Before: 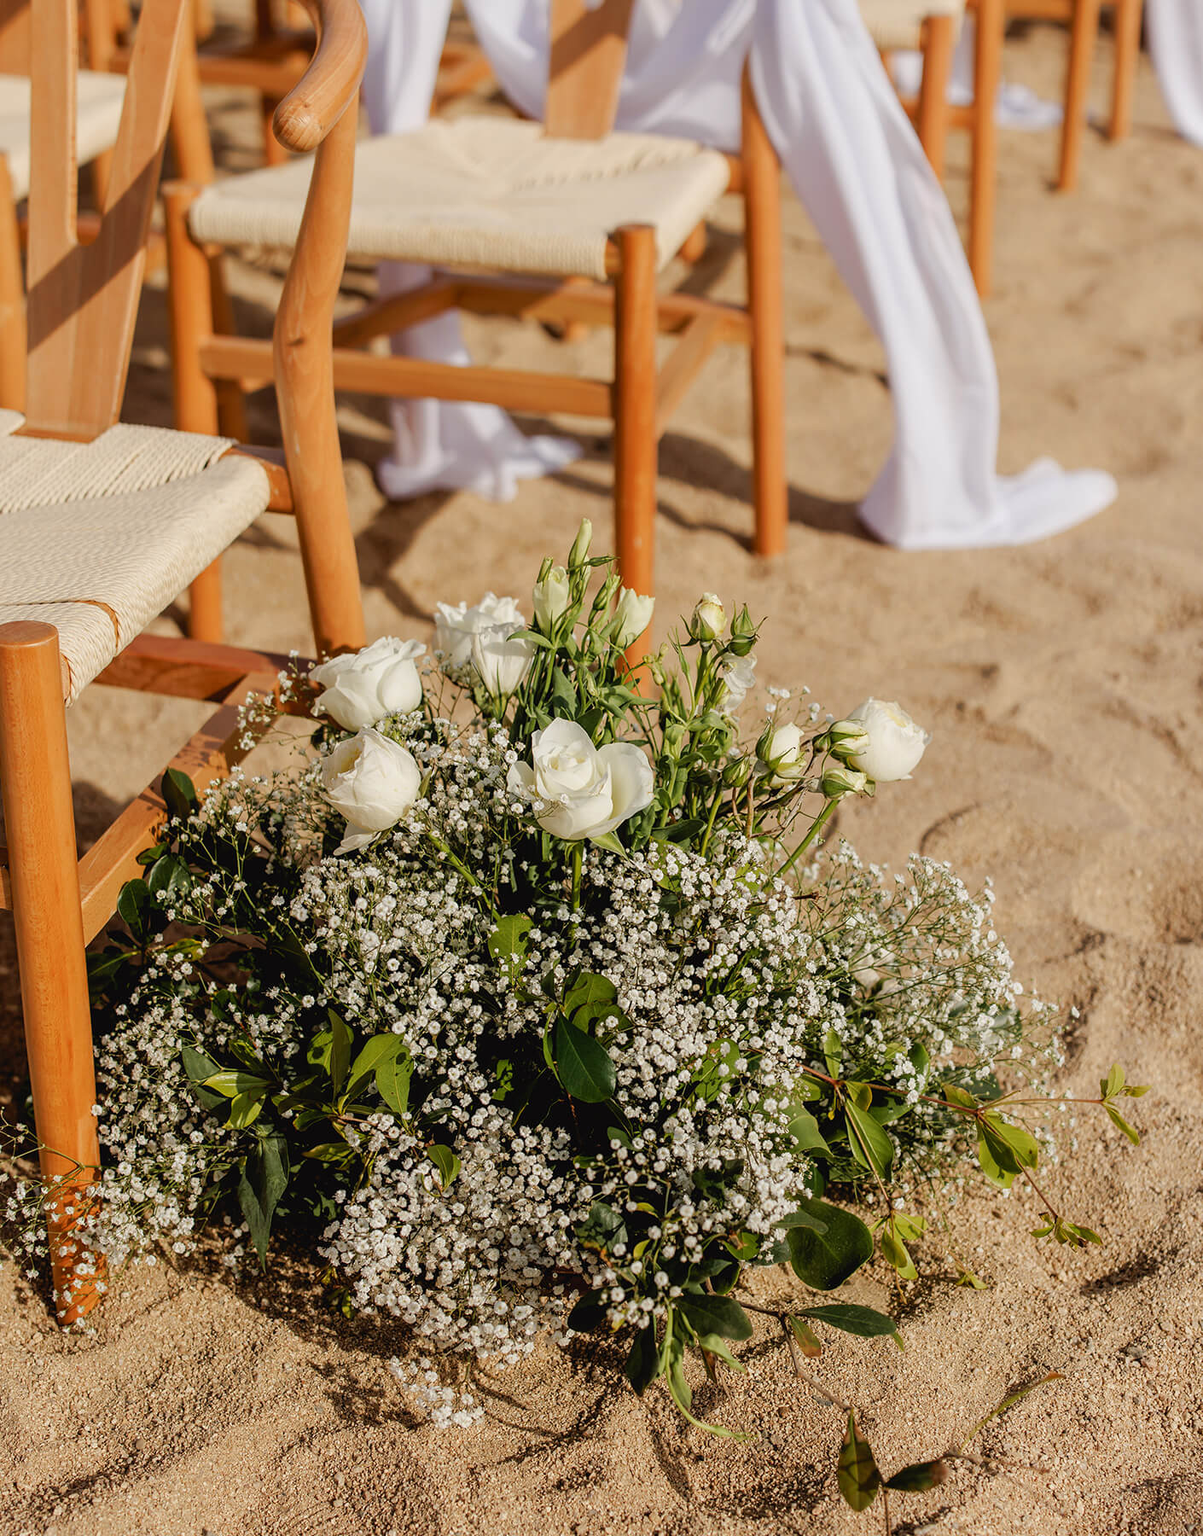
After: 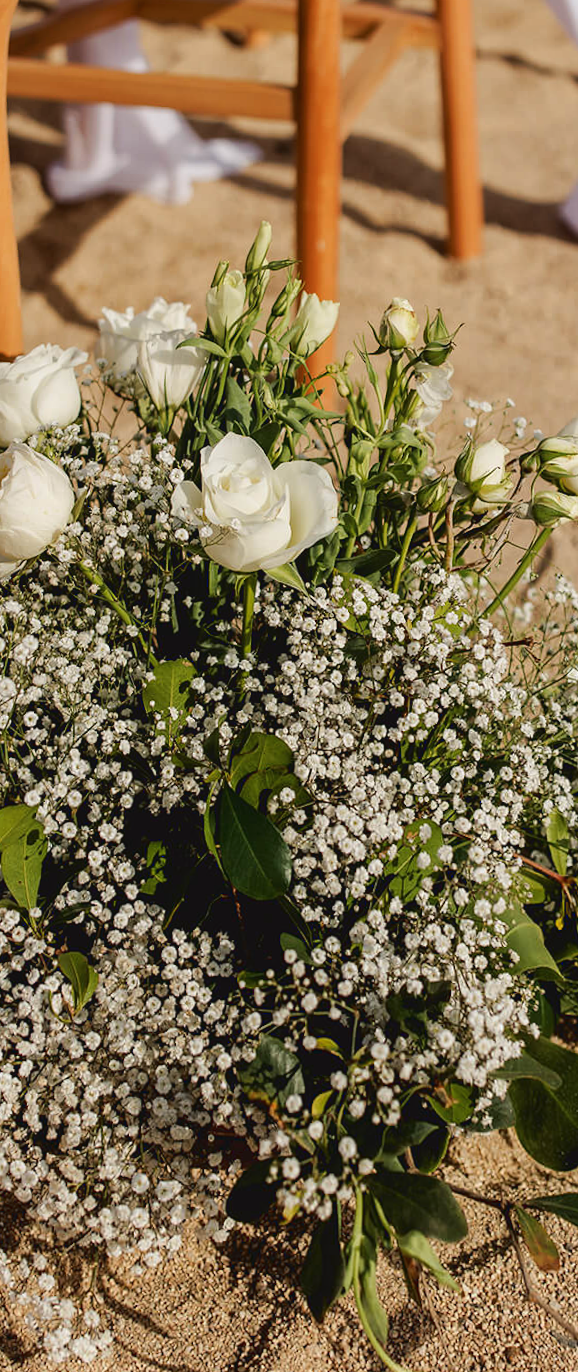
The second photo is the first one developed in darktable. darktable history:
tone curve: curves: ch0 [(0, 0.032) (0.181, 0.152) (0.751, 0.762) (1, 1)], color space Lab, linked channels, preserve colors none
rotate and perspective: rotation 0.72°, lens shift (vertical) -0.352, lens shift (horizontal) -0.051, crop left 0.152, crop right 0.859, crop top 0.019, crop bottom 0.964
crop and rotate: angle 0.02°, left 24.353%, top 13.219%, right 26.156%, bottom 8.224%
